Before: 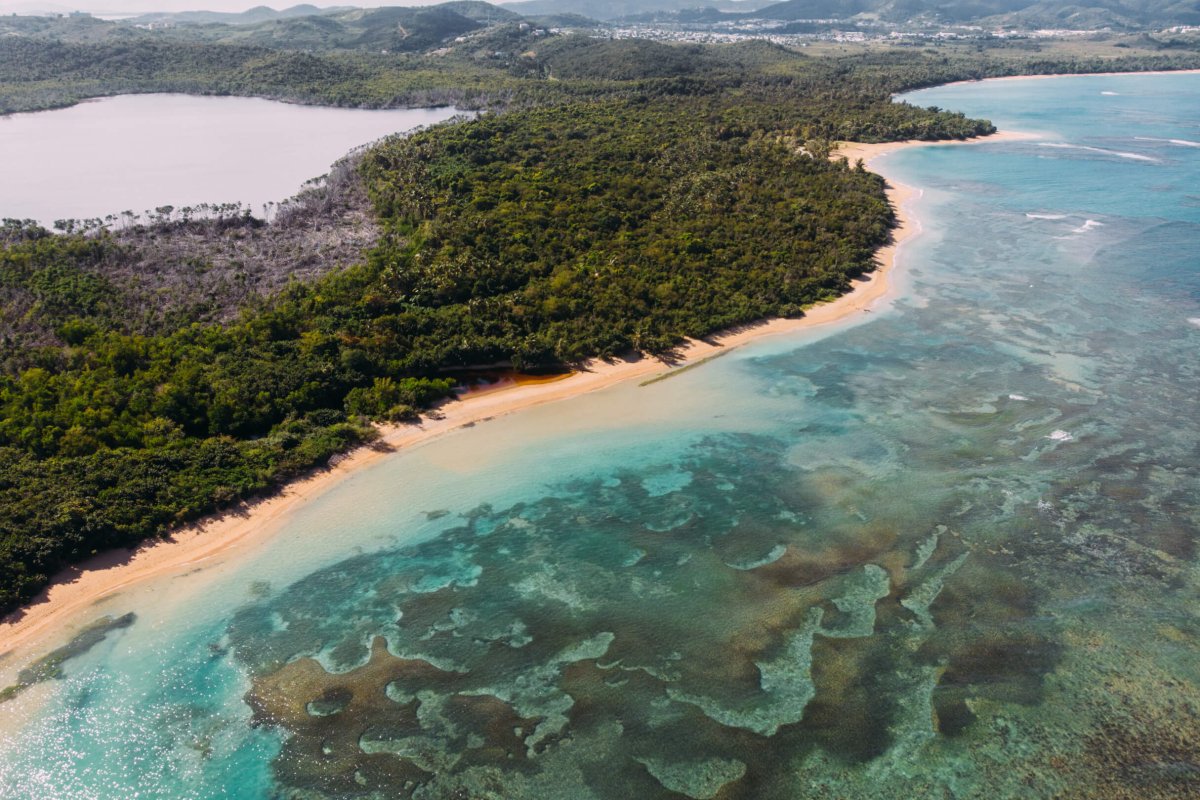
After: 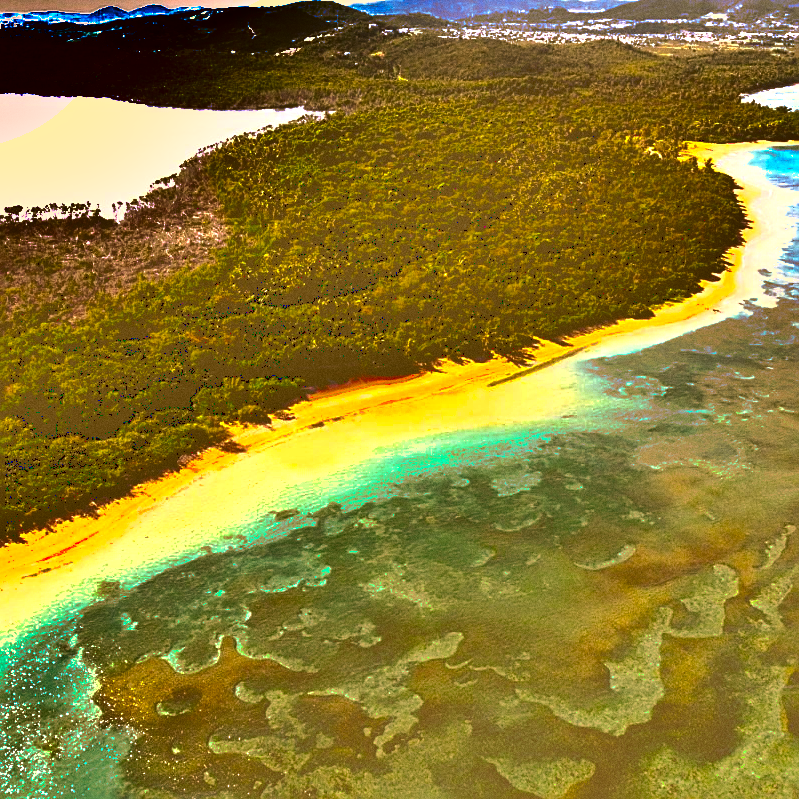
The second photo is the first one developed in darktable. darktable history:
exposure: exposure 1.089 EV, compensate highlight preservation false
grain: coarseness 0.09 ISO
white balance: red 0.974, blue 1.044
tone curve: curves: ch0 [(0, 0) (0.003, 0.439) (0.011, 0.439) (0.025, 0.439) (0.044, 0.439) (0.069, 0.439) (0.1, 0.439) (0.136, 0.44) (0.177, 0.444) (0.224, 0.45) (0.277, 0.462) (0.335, 0.487) (0.399, 0.528) (0.468, 0.577) (0.543, 0.621) (0.623, 0.669) (0.709, 0.715) (0.801, 0.764) (0.898, 0.804) (1, 1)], preserve colors none
shadows and highlights: shadows 20.91, highlights -82.73, soften with gaussian
sharpen: amount 0.75
color correction: highlights a* 10.44, highlights b* 30.04, shadows a* 2.73, shadows b* 17.51, saturation 1.72
crop and rotate: left 12.648%, right 20.685%
